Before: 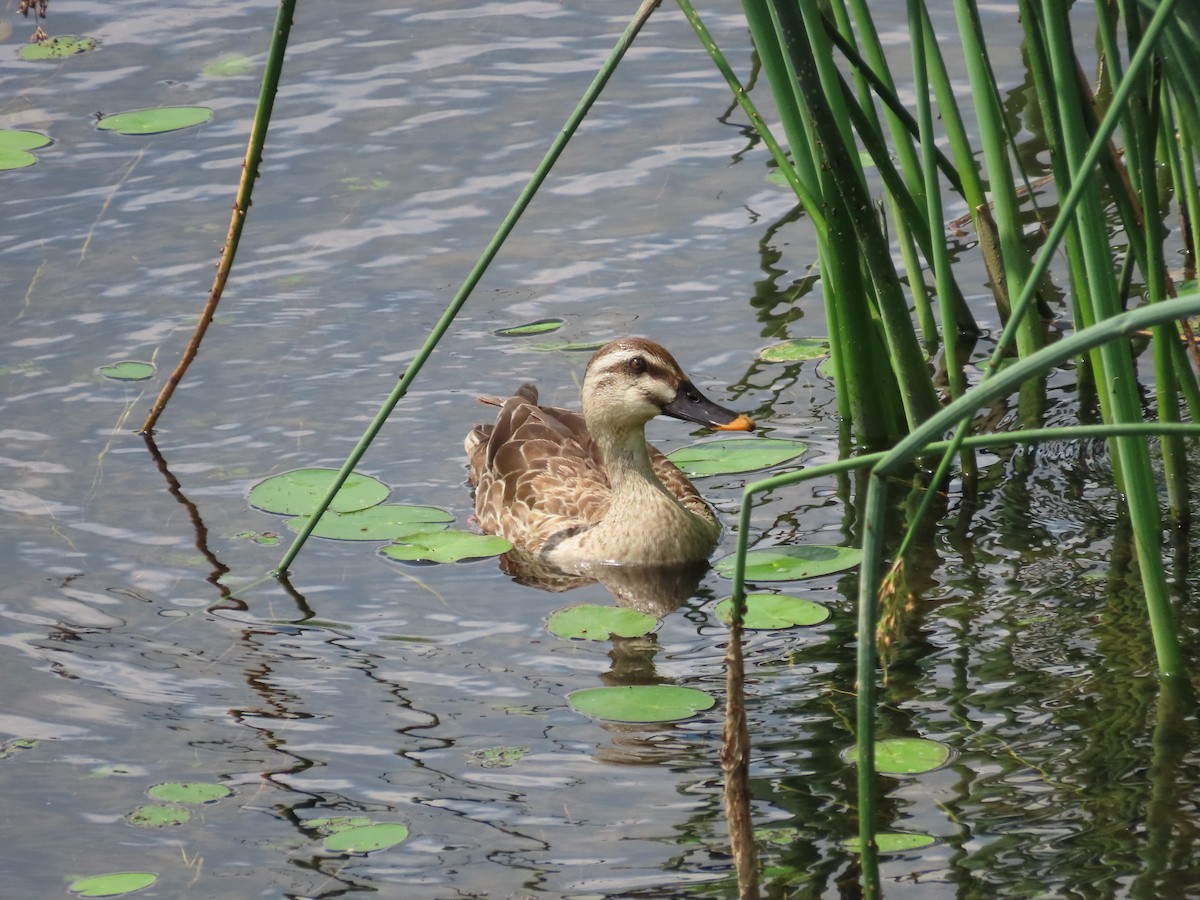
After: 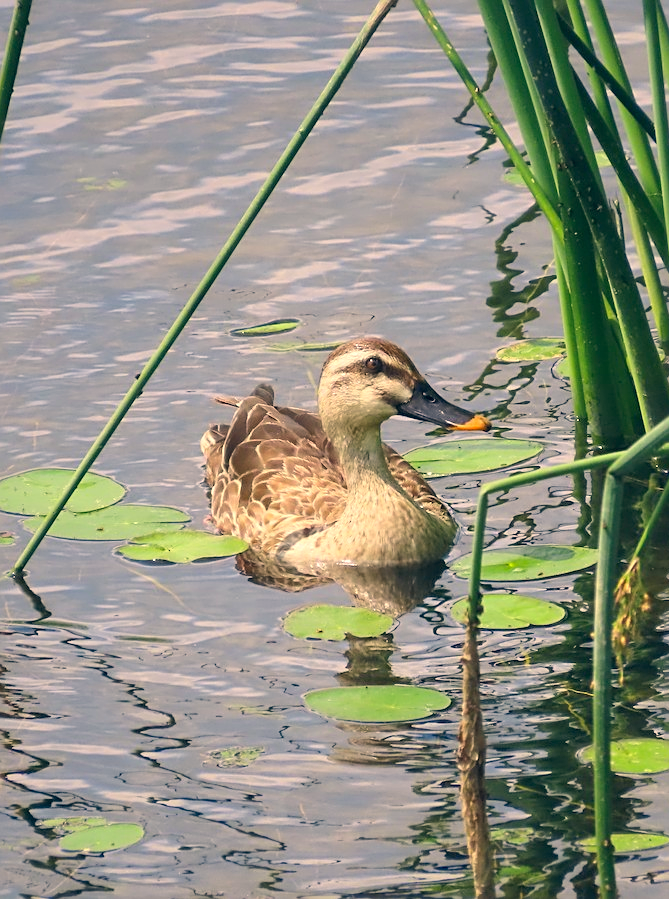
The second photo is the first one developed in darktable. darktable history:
sharpen: on, module defaults
exposure: exposure 0.205 EV, compensate highlight preservation false
contrast brightness saturation: brightness 0.094, saturation 0.192
color correction: highlights a* 10.36, highlights b* 14.45, shadows a* -9.88, shadows b* -14.82
tone curve: curves: ch0 [(0, 0) (0.003, 0.003) (0.011, 0.01) (0.025, 0.023) (0.044, 0.041) (0.069, 0.064) (0.1, 0.092) (0.136, 0.125) (0.177, 0.163) (0.224, 0.207) (0.277, 0.255) (0.335, 0.309) (0.399, 0.375) (0.468, 0.459) (0.543, 0.548) (0.623, 0.629) (0.709, 0.716) (0.801, 0.808) (0.898, 0.911) (1, 1)], color space Lab, independent channels, preserve colors none
crop: left 22.048%, right 22.129%, bottom 0%
